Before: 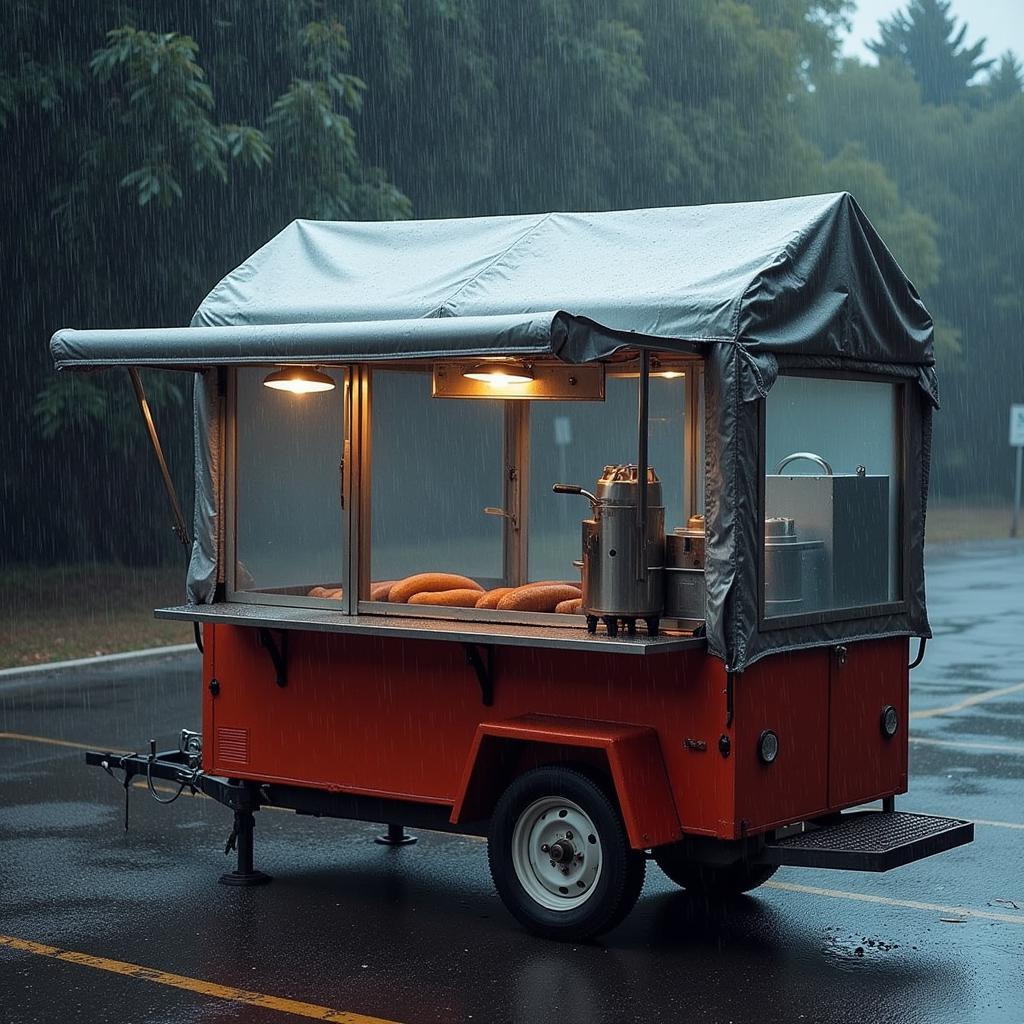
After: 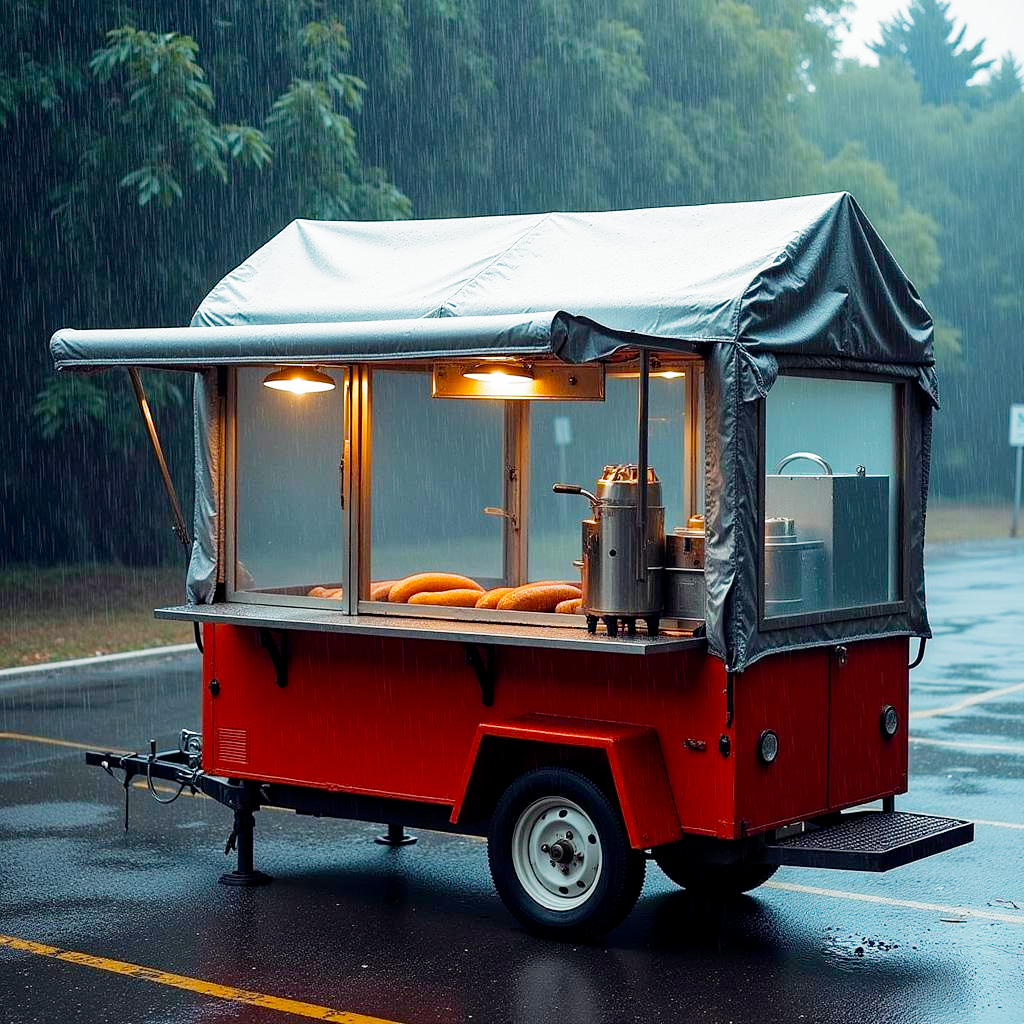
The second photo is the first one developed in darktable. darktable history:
filmic rgb: middle gray luminance 9.23%, black relative exposure -10.55 EV, white relative exposure 3.45 EV, threshold 6 EV, target black luminance 0%, hardness 5.98, latitude 59.69%, contrast 1.087, highlights saturation mix 5%, shadows ↔ highlights balance 29.23%, add noise in highlights 0, preserve chrominance no, color science v3 (2019), use custom middle-gray values true, iterations of high-quality reconstruction 0, contrast in highlights soft, enable highlight reconstruction true
color balance rgb: perceptual saturation grading › global saturation 20%, global vibrance 20%
white balance: red 1.009, blue 0.985
